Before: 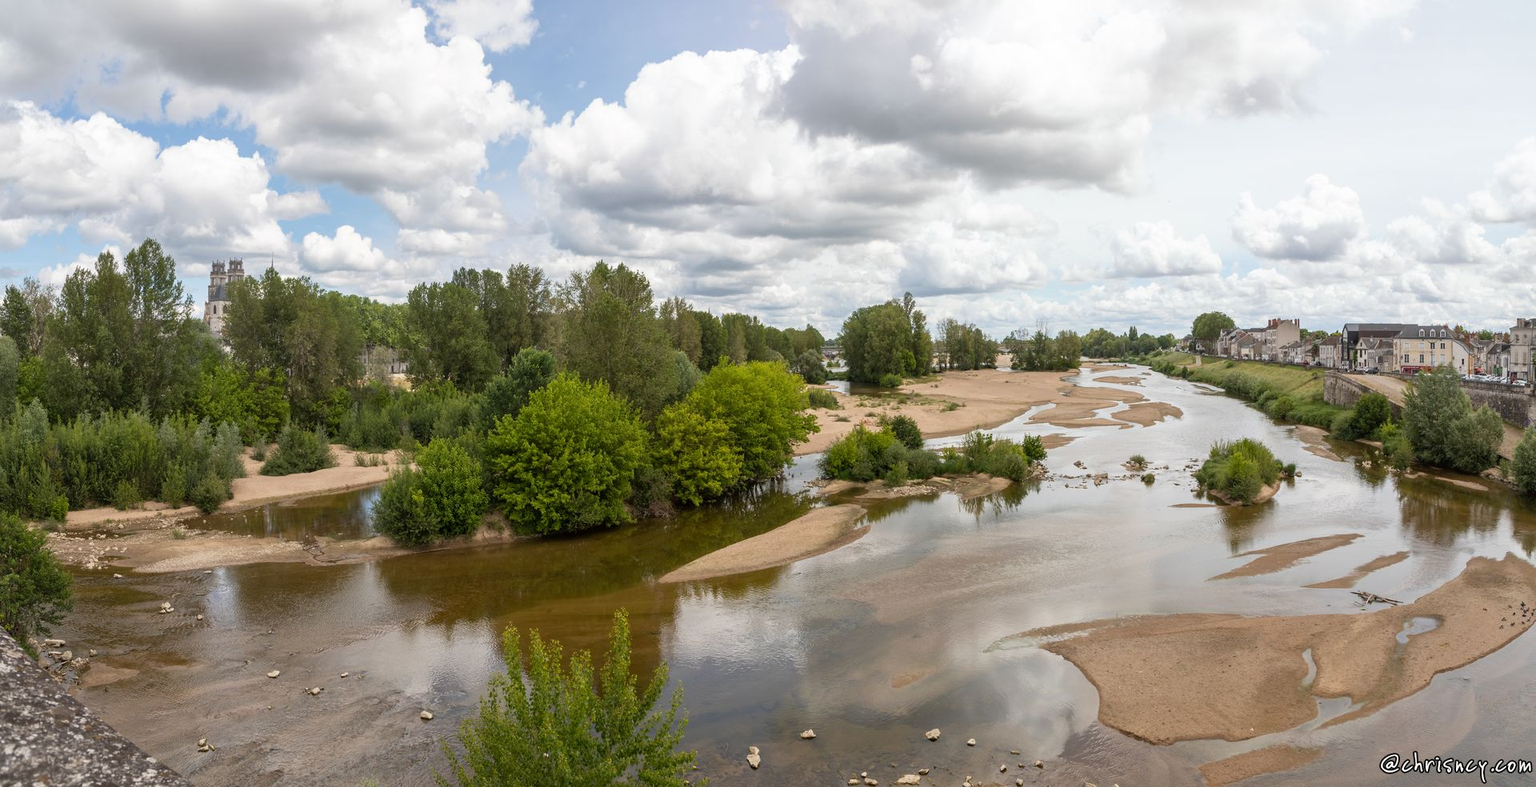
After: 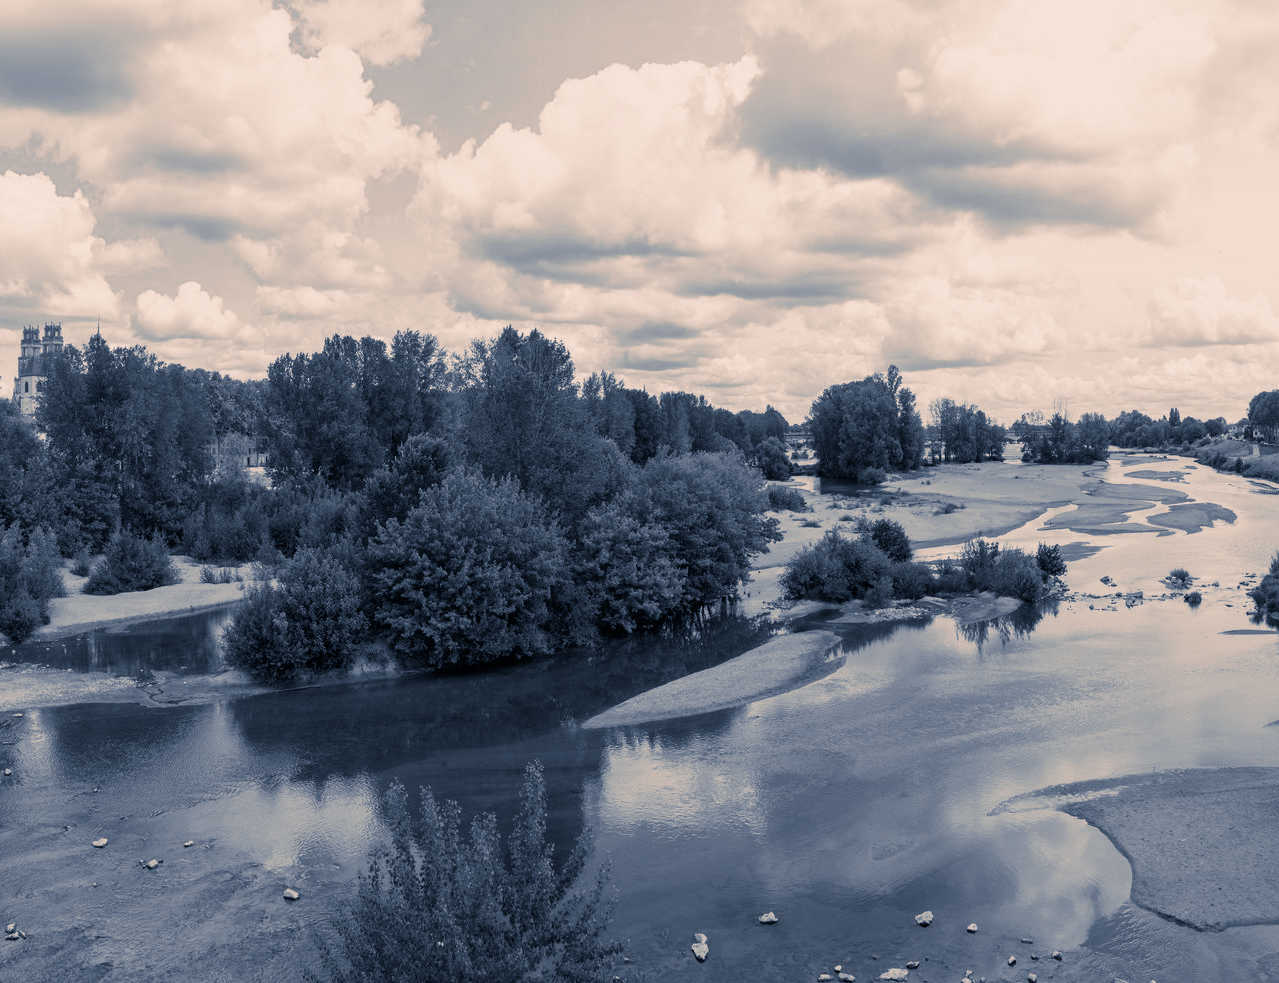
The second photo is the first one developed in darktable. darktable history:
filmic rgb: black relative exposure -11.35 EV, white relative exposure 3.22 EV, hardness 6.76, color science v6 (2022)
crop and rotate: left 12.648%, right 20.685%
color calibration: output gray [0.21, 0.42, 0.37, 0], gray › normalize channels true, illuminant same as pipeline (D50), adaptation XYZ, x 0.346, y 0.359, gamut compression 0
split-toning: shadows › hue 226.8°, shadows › saturation 0.56, highlights › hue 28.8°, balance -40, compress 0%
